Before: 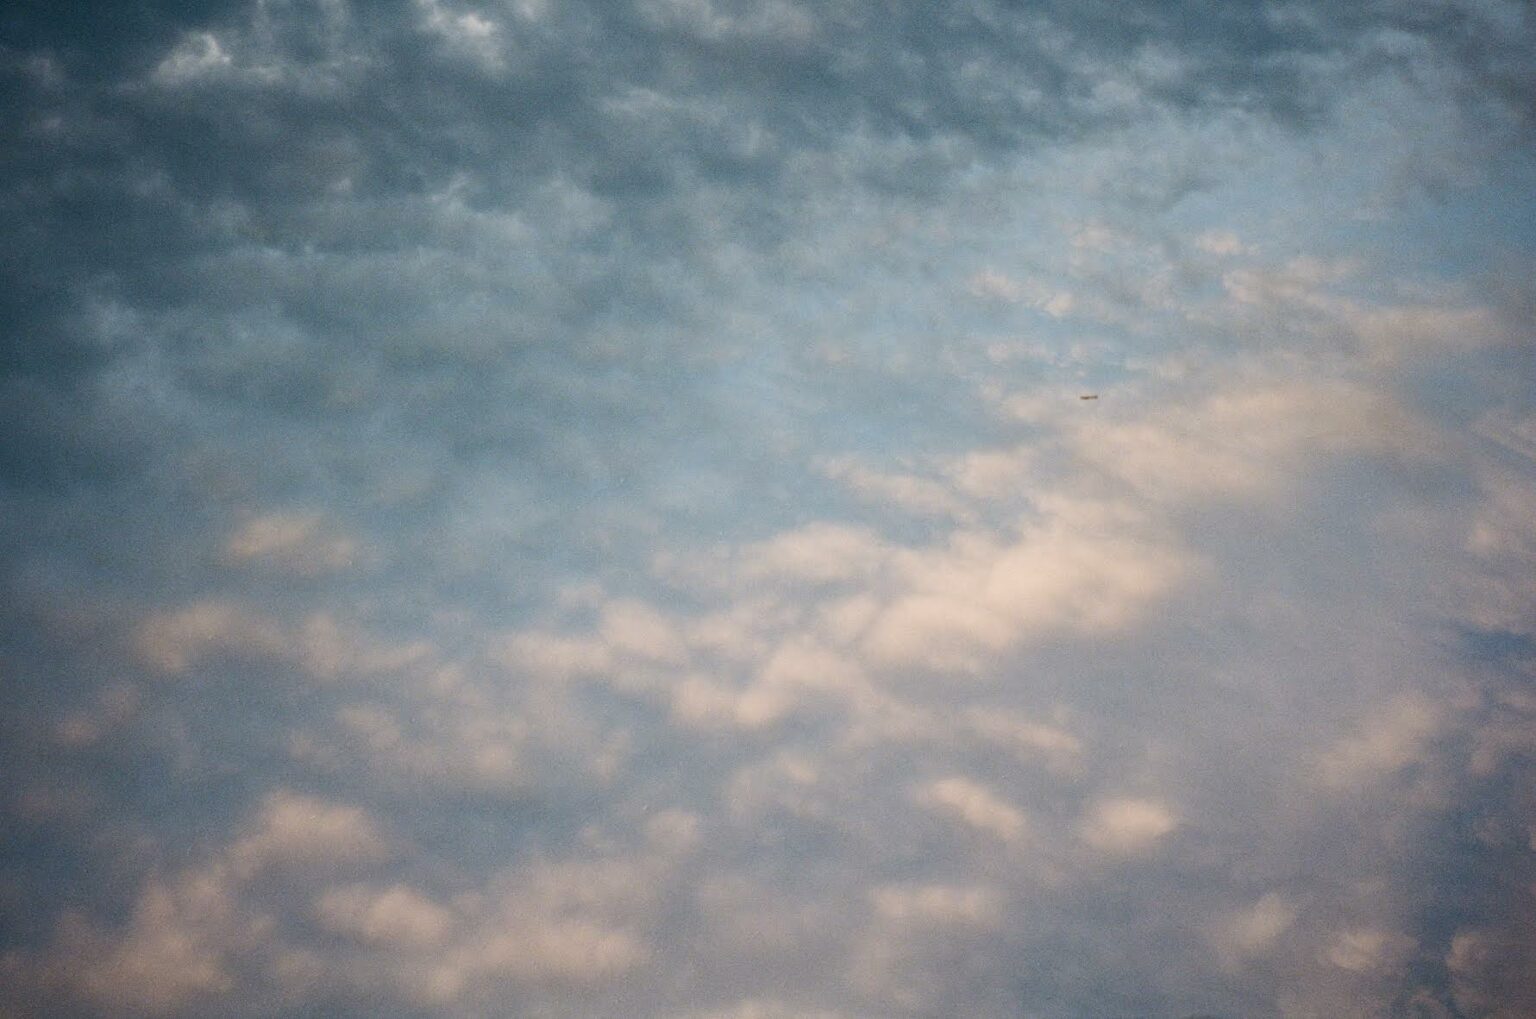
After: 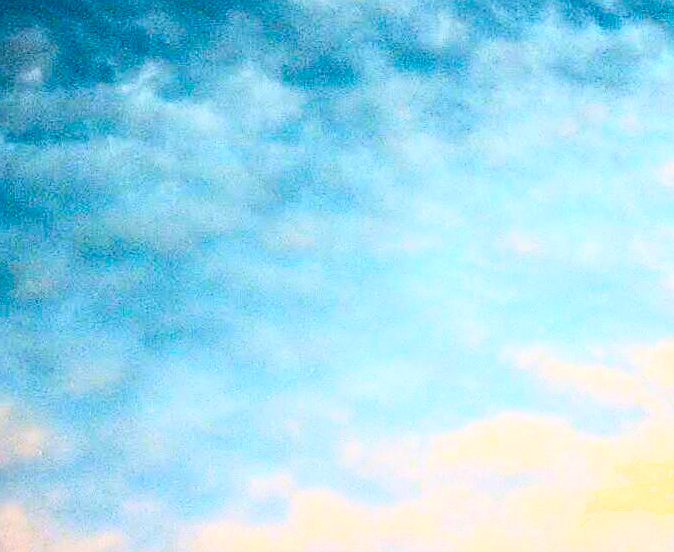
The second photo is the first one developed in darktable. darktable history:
color balance rgb: shadows lift › chroma 1.998%, shadows lift › hue 261.62°, perceptual saturation grading › global saturation 66.153%, perceptual saturation grading › highlights 59.659%, perceptual saturation grading › mid-tones 49.887%, perceptual saturation grading › shadows 49.829%, global vibrance 20%
exposure: exposure 0.743 EV, compensate highlight preservation false
crop: left 20.183%, top 10.887%, right 35.877%, bottom 34.857%
shadows and highlights: shadows -1.15, highlights 41.09
tone equalizer: edges refinement/feathering 500, mask exposure compensation -1.57 EV, preserve details no
contrast brightness saturation: contrast 0.297
sharpen: on, module defaults
tone curve: curves: ch0 [(0, 0) (0.153, 0.056) (1, 1)], preserve colors none
